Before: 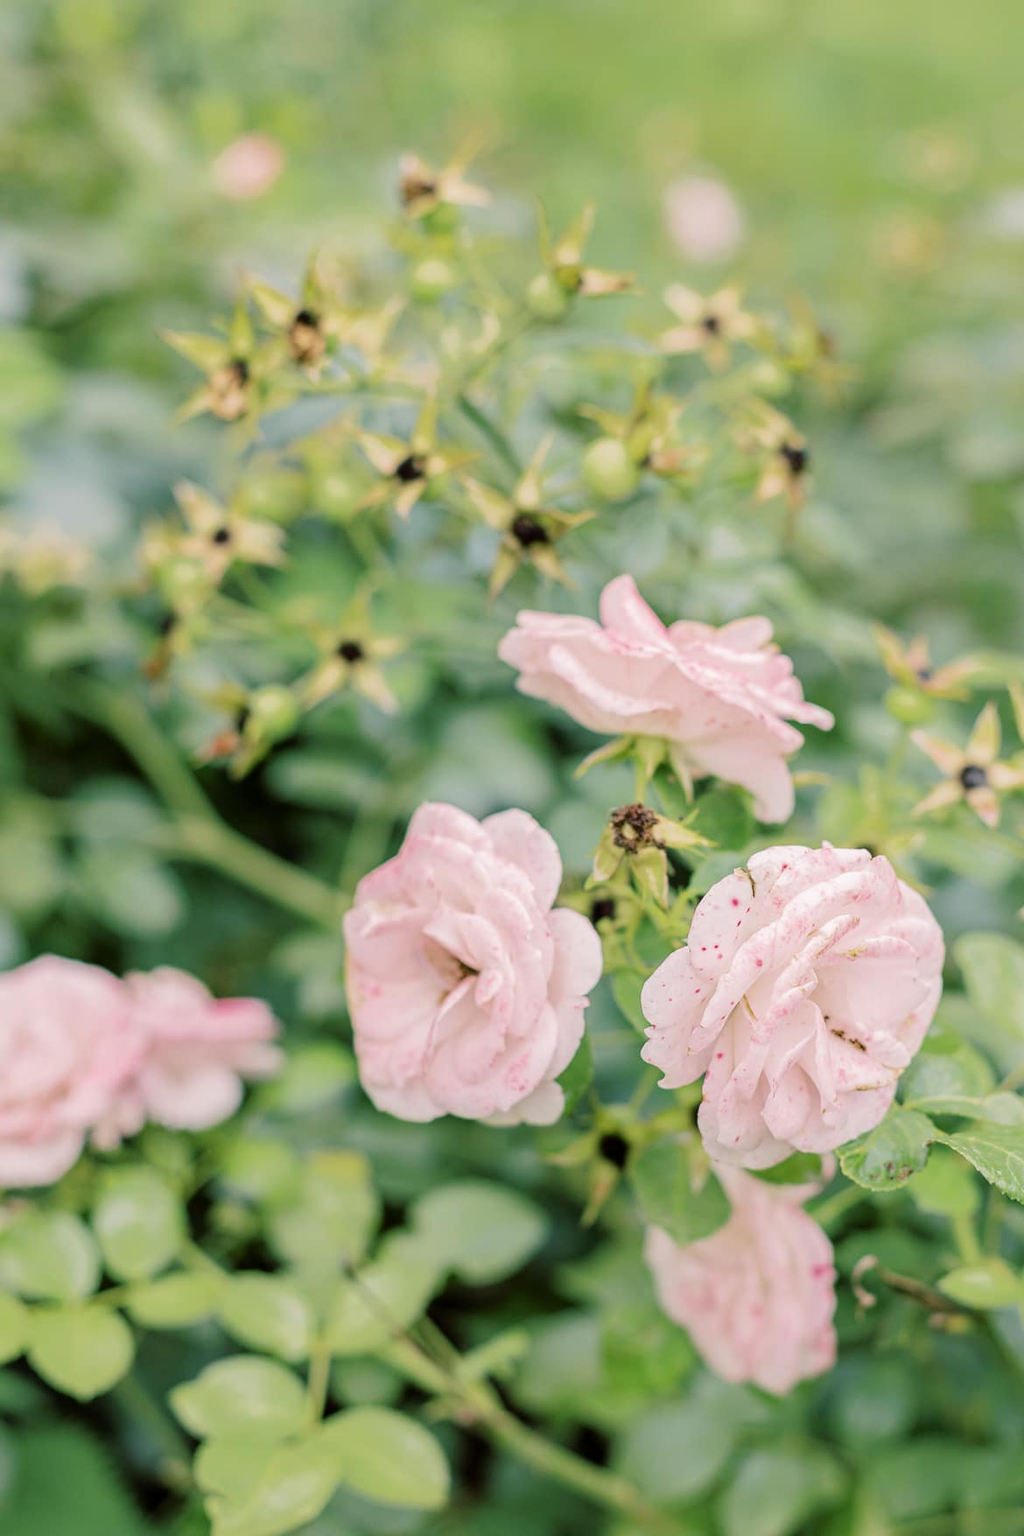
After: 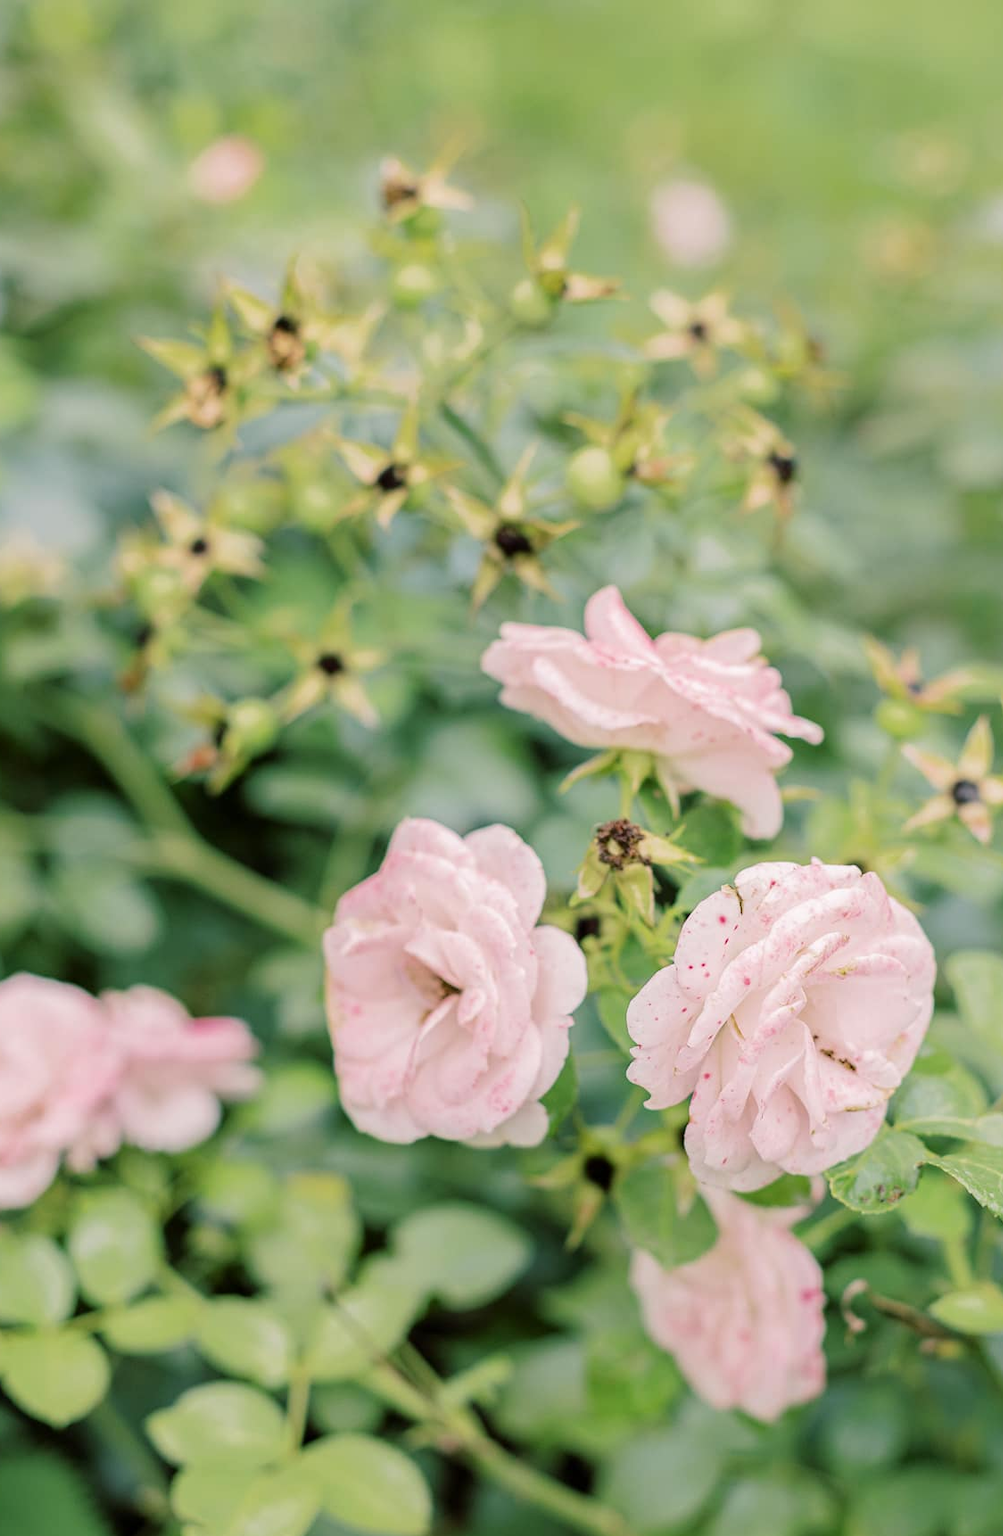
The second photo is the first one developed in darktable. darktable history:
crop and rotate: left 2.579%, right 1.191%, bottom 1.865%
